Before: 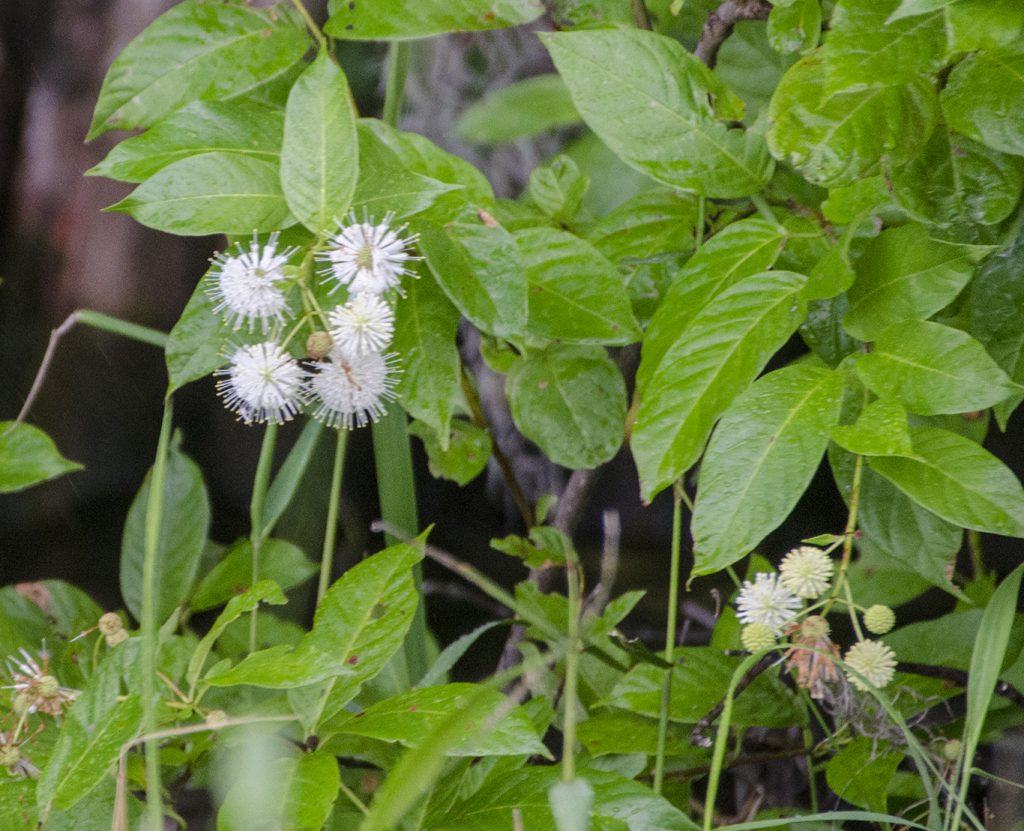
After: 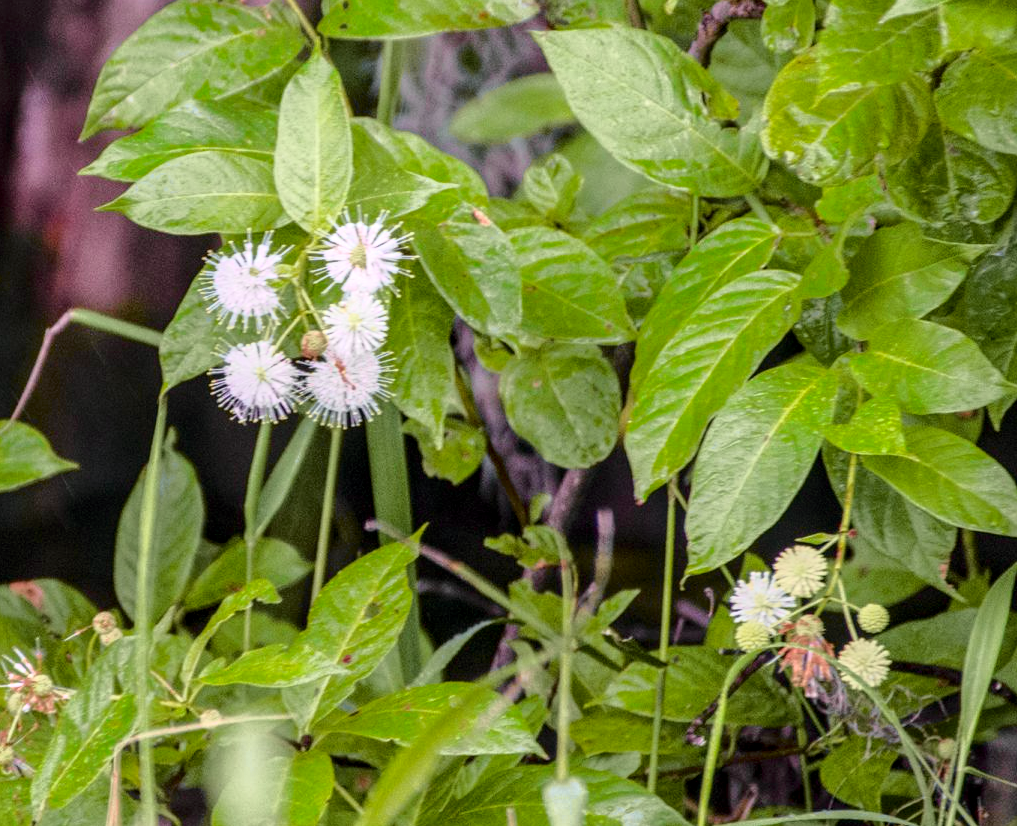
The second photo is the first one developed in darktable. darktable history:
exposure: exposure 0.131 EV, compensate highlight preservation false
color balance rgb: perceptual saturation grading › global saturation 20%, global vibrance 20%
local contrast: highlights 25%, detail 130%
tone curve: curves: ch0 [(0, 0) (0.105, 0.068) (0.195, 0.162) (0.283, 0.283) (0.384, 0.404) (0.485, 0.531) (0.638, 0.681) (0.795, 0.879) (1, 0.977)]; ch1 [(0, 0) (0.161, 0.092) (0.35, 0.33) (0.379, 0.401) (0.456, 0.469) (0.498, 0.506) (0.521, 0.549) (0.58, 0.624) (0.635, 0.671) (1, 1)]; ch2 [(0, 0) (0.371, 0.362) (0.437, 0.437) (0.483, 0.484) (0.53, 0.515) (0.56, 0.58) (0.622, 0.606) (1, 1)], color space Lab, independent channels, preserve colors none
crop and rotate: left 0.614%, top 0.179%, bottom 0.309%
